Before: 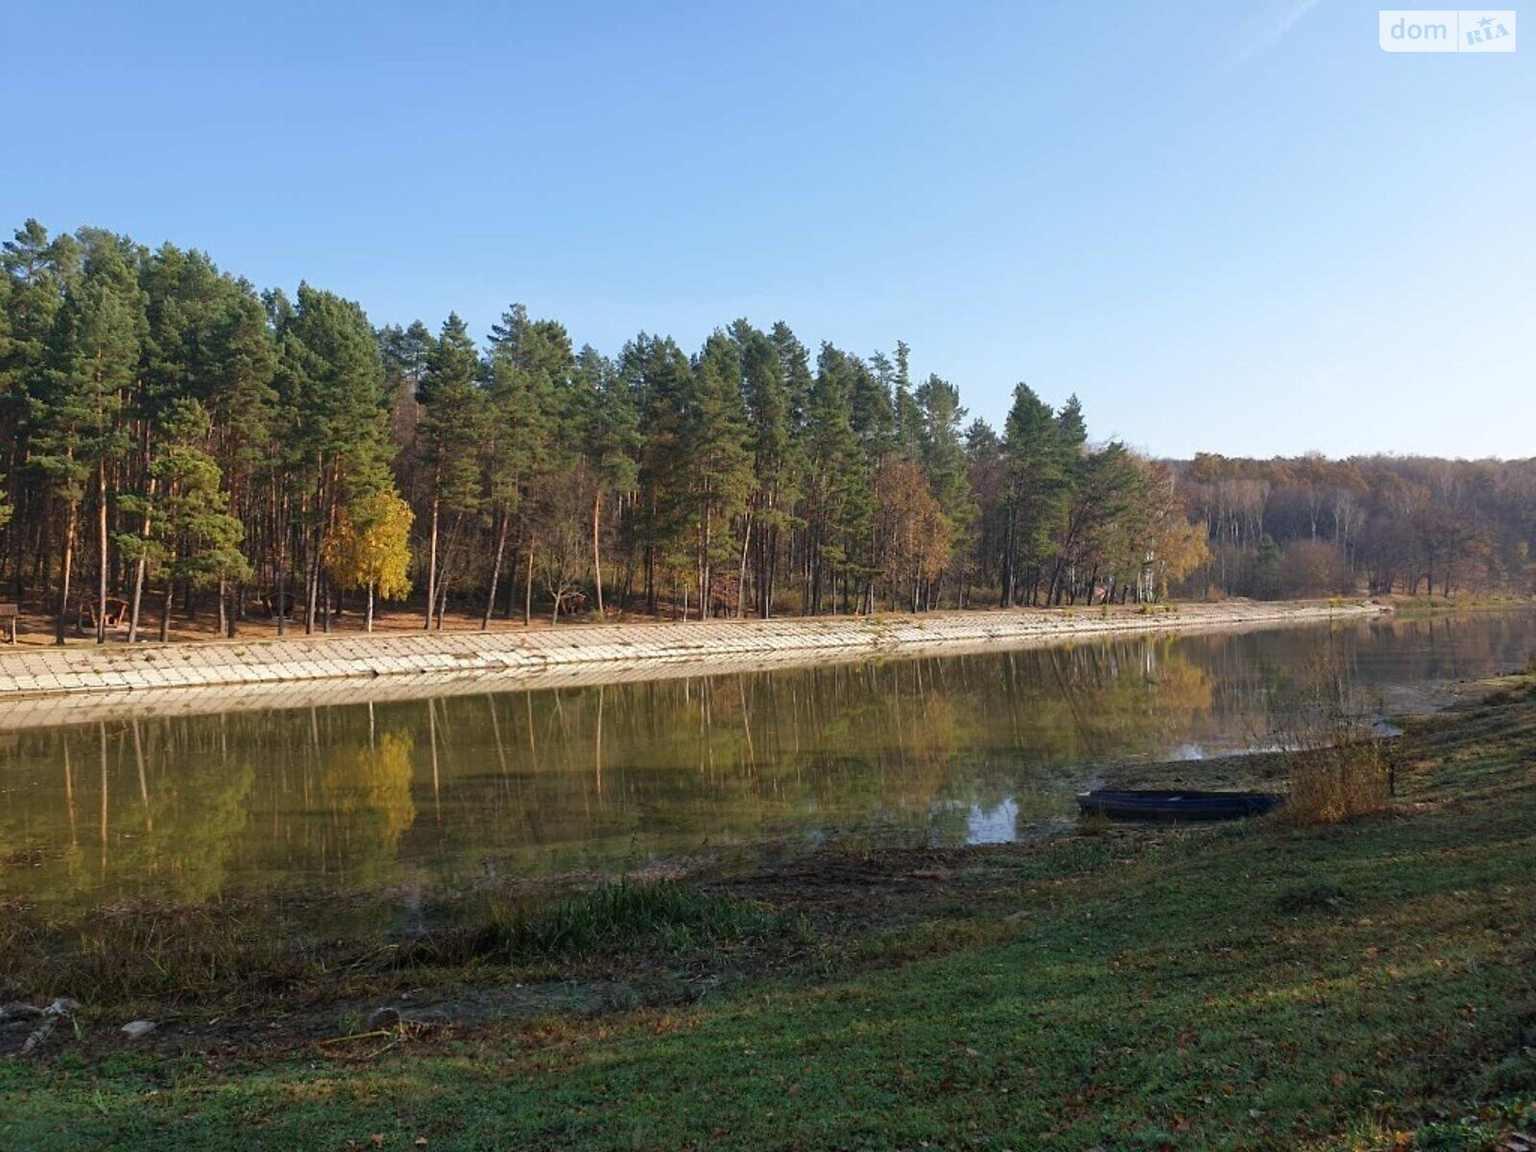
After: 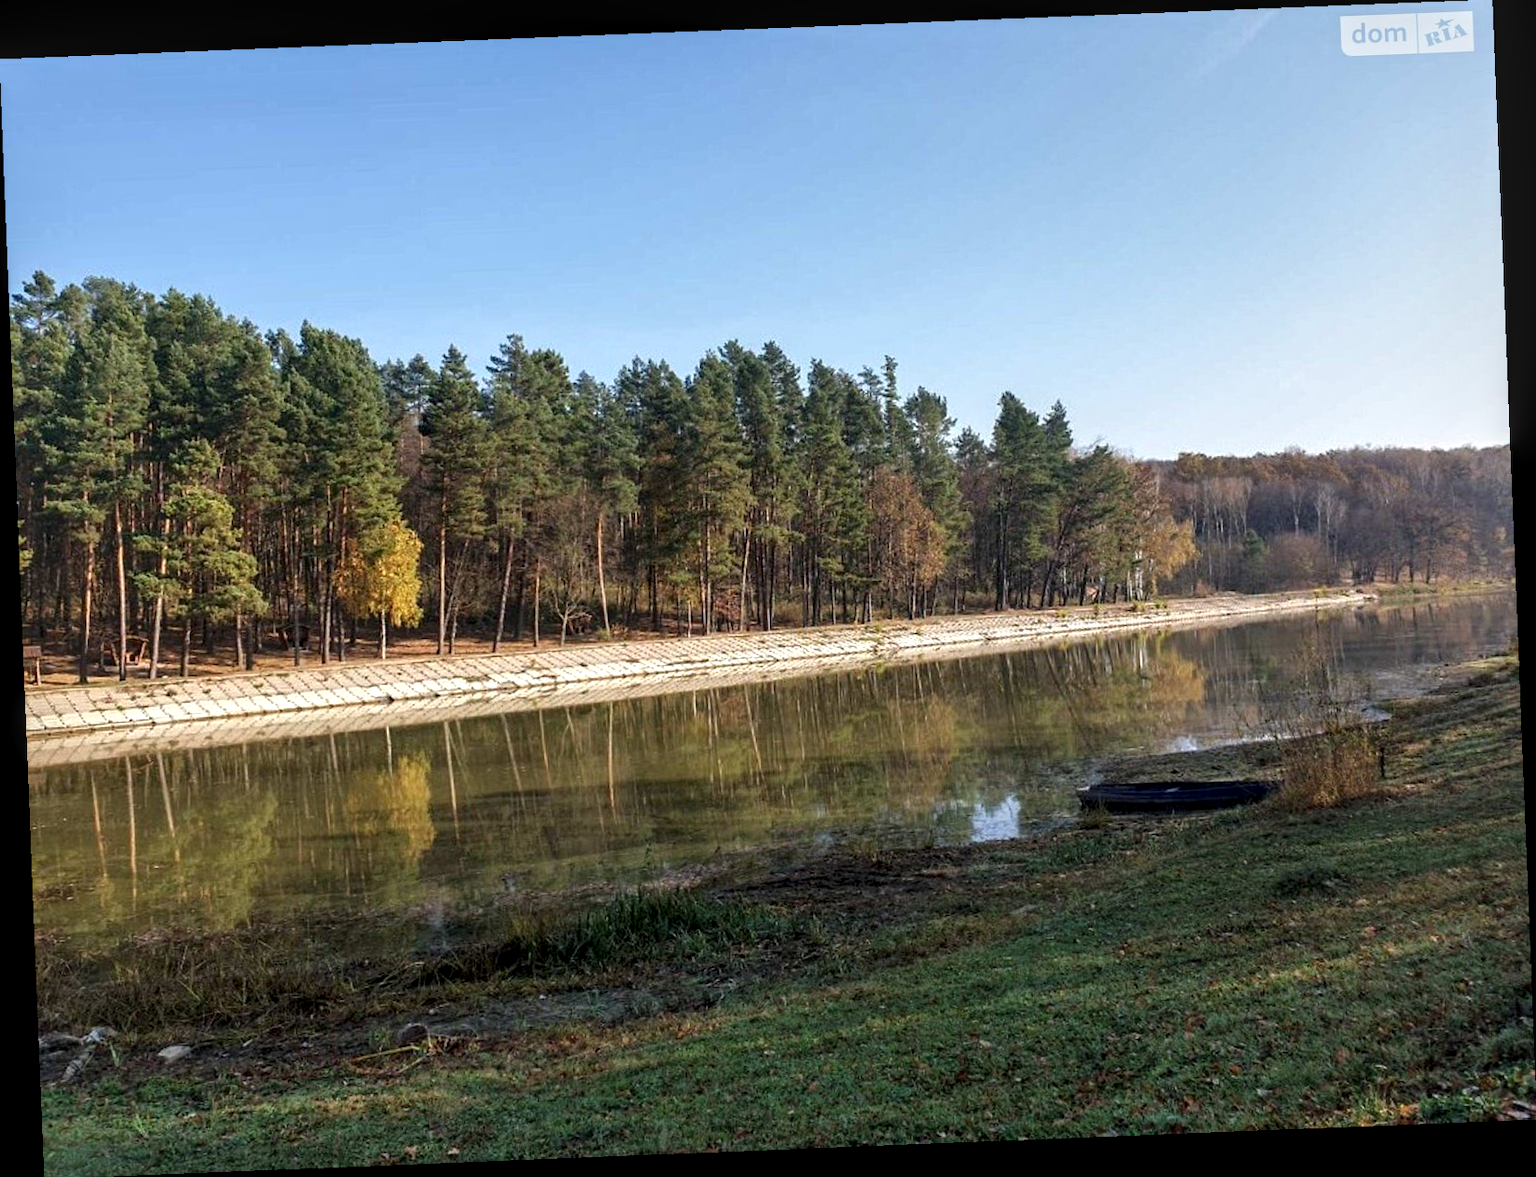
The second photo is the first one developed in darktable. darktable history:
rotate and perspective: rotation -2.29°, automatic cropping off
white balance: red 1, blue 1
local contrast: detail 150%
